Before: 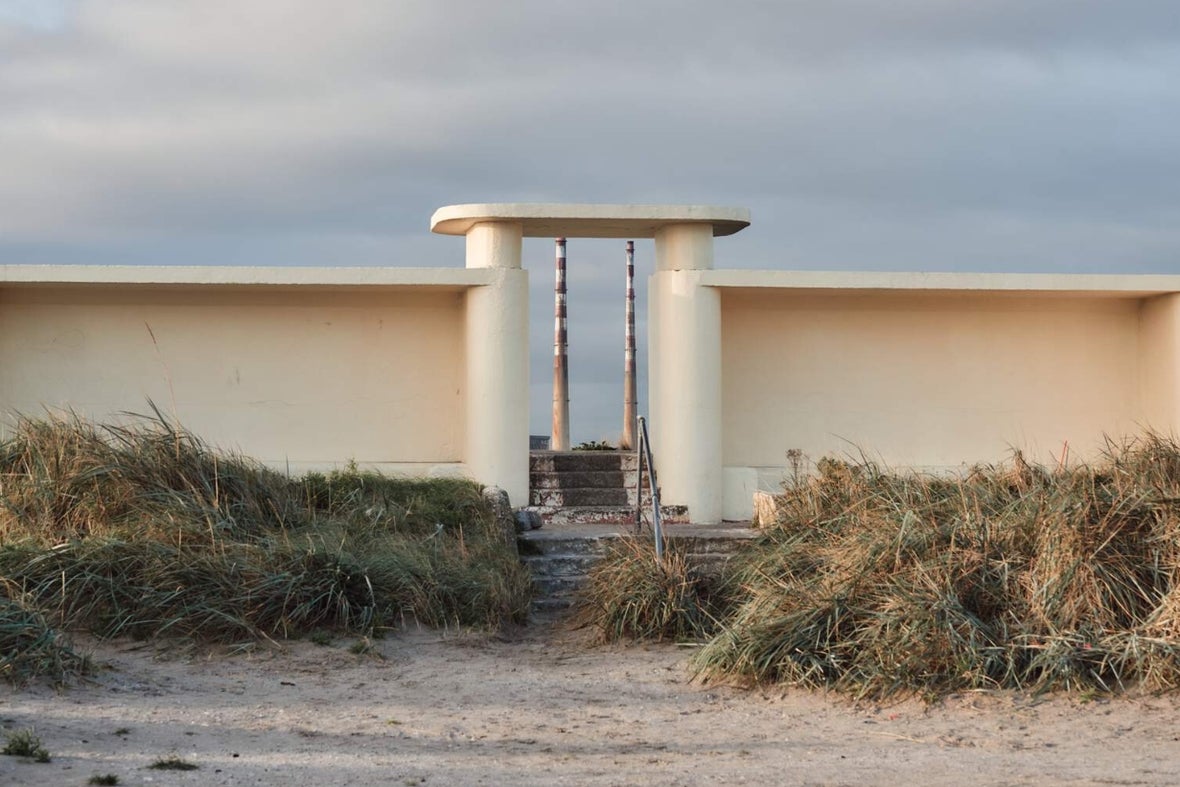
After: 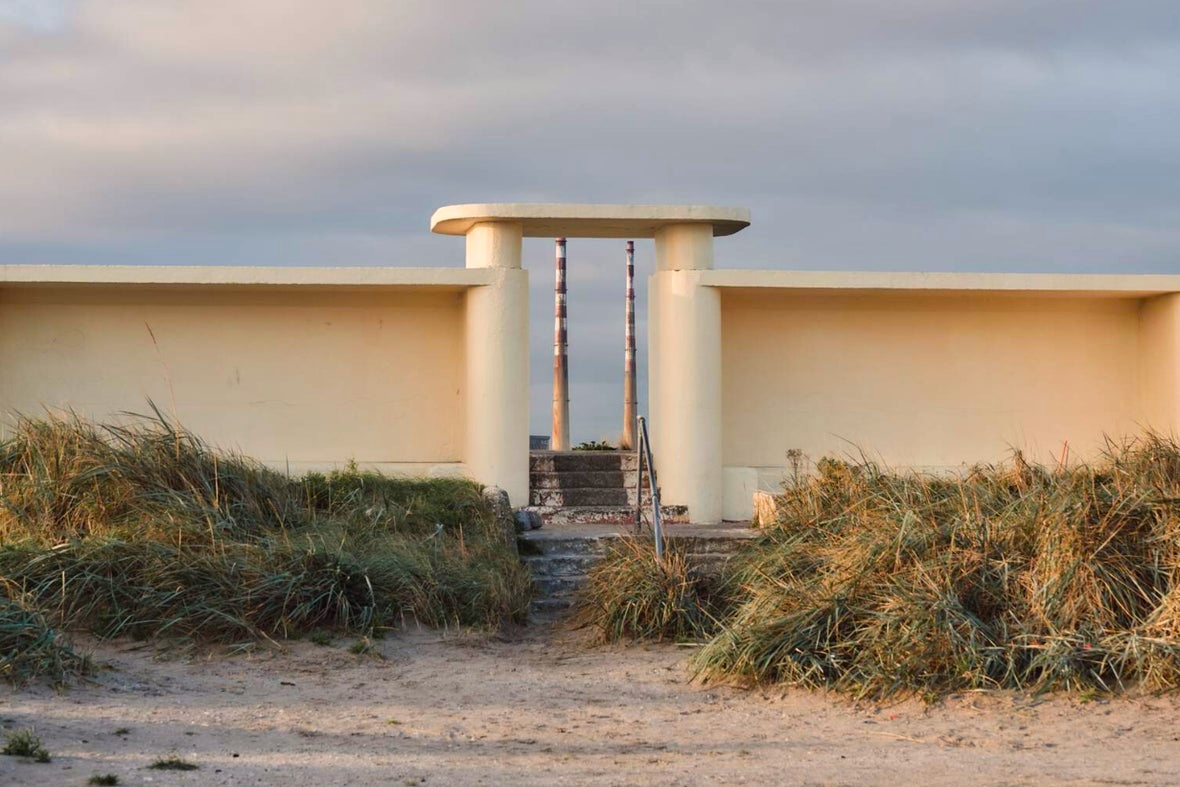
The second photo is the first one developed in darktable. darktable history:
color balance rgb: highlights gain › chroma 1.652%, highlights gain › hue 55.31°, perceptual saturation grading › global saturation 25.539%, global vibrance 20%
